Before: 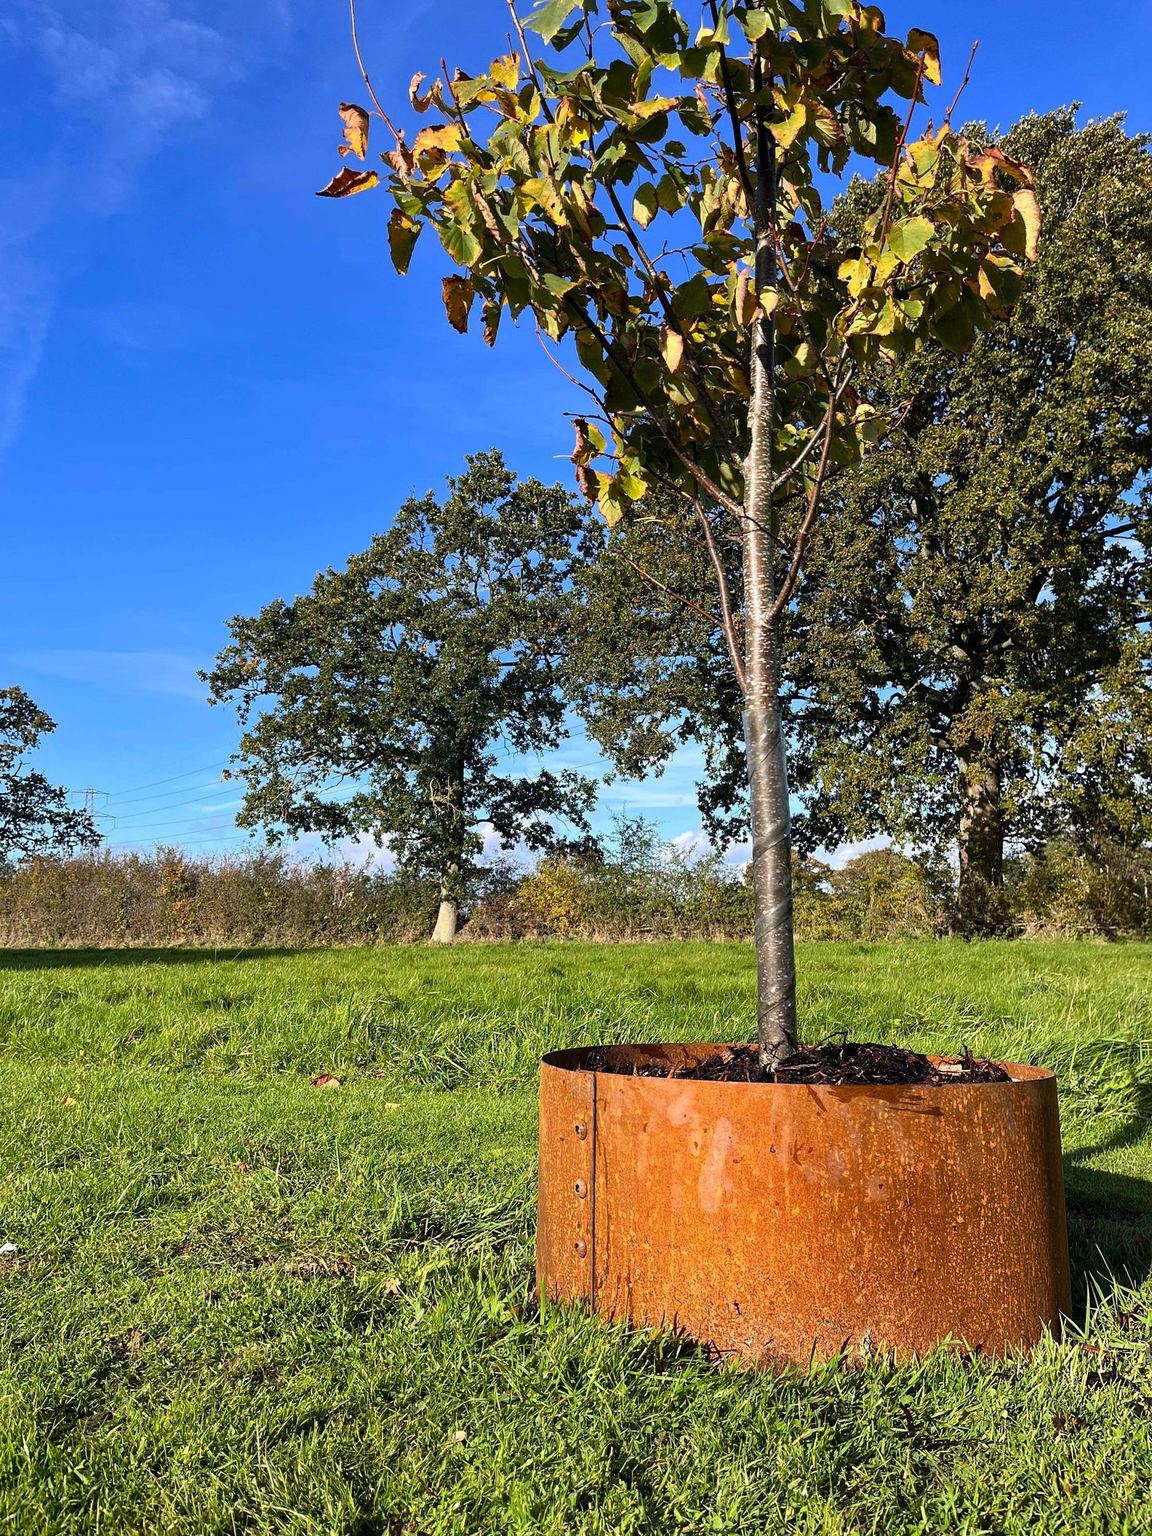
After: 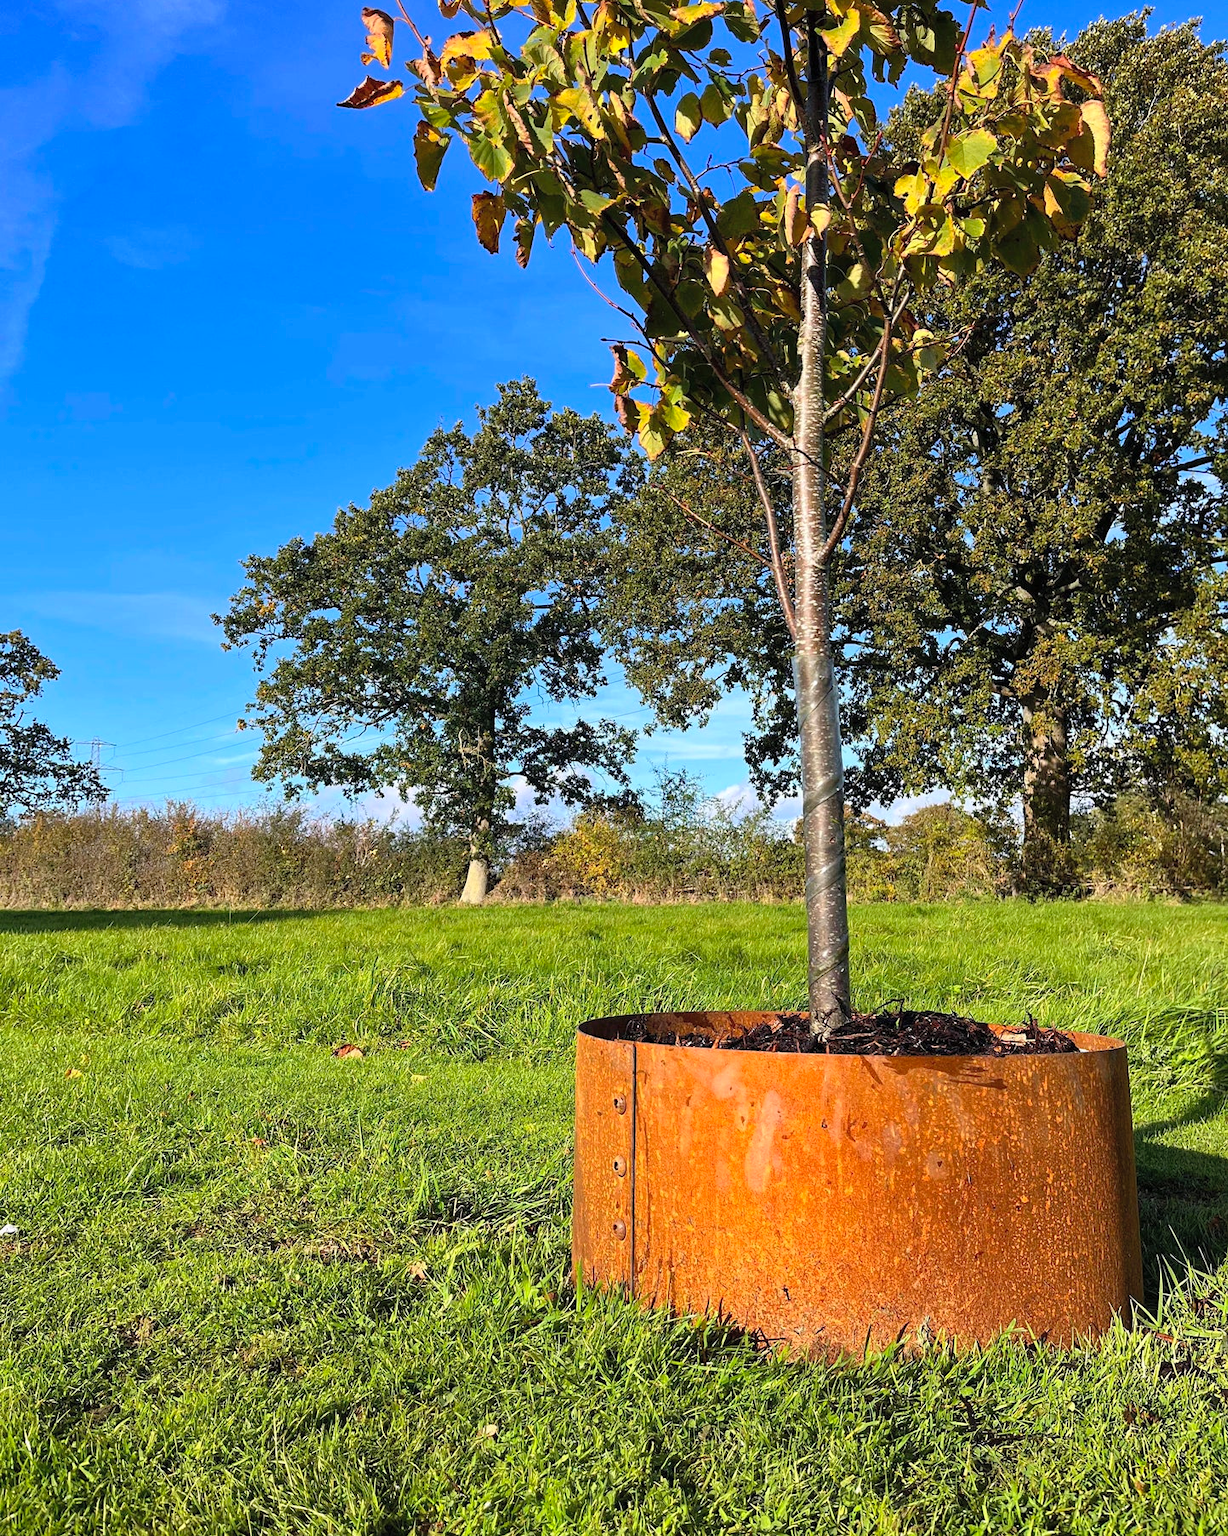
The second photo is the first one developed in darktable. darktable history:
crop and rotate: top 6.25%
exposure: compensate highlight preservation false
contrast brightness saturation: brightness 0.09, saturation 0.19
